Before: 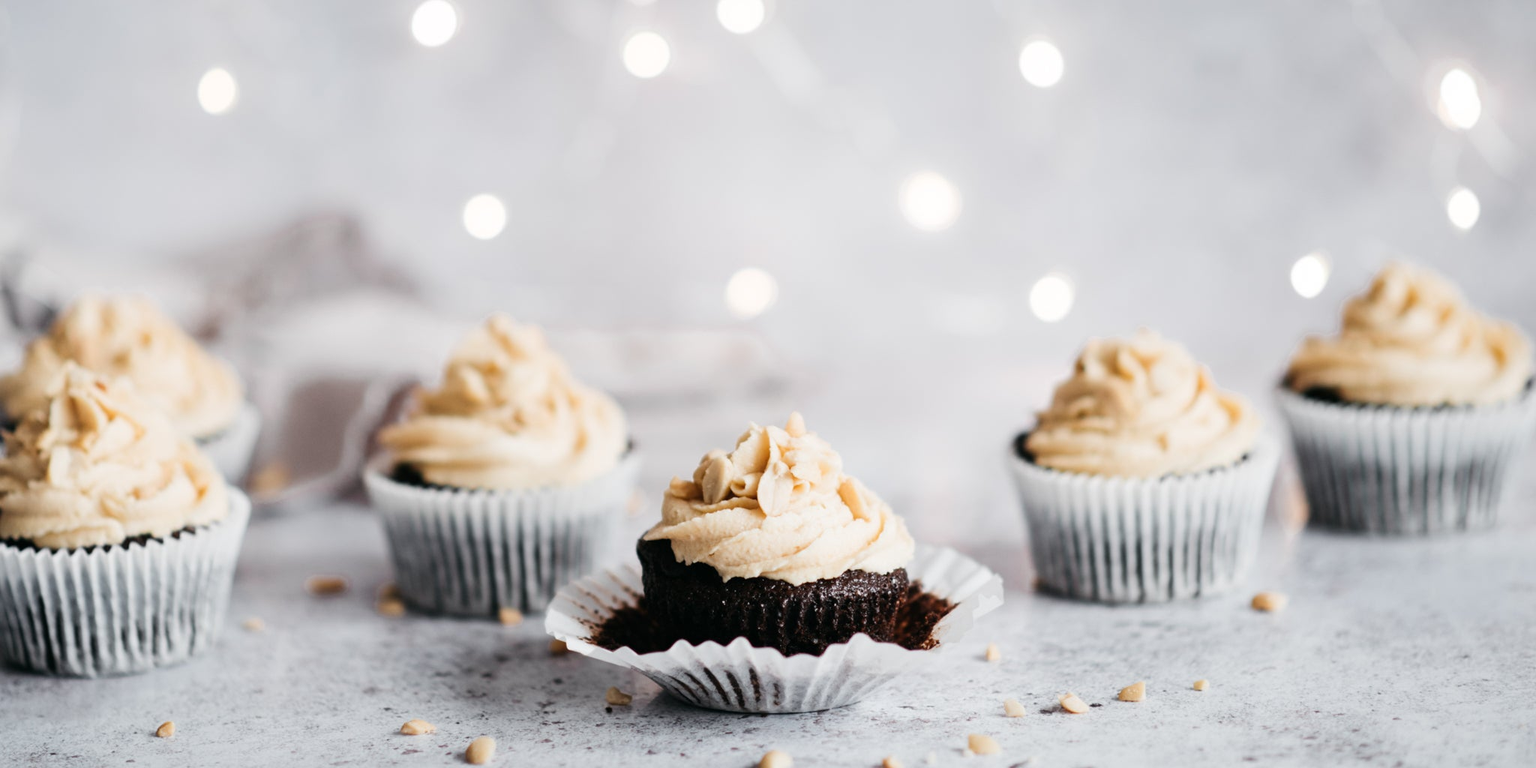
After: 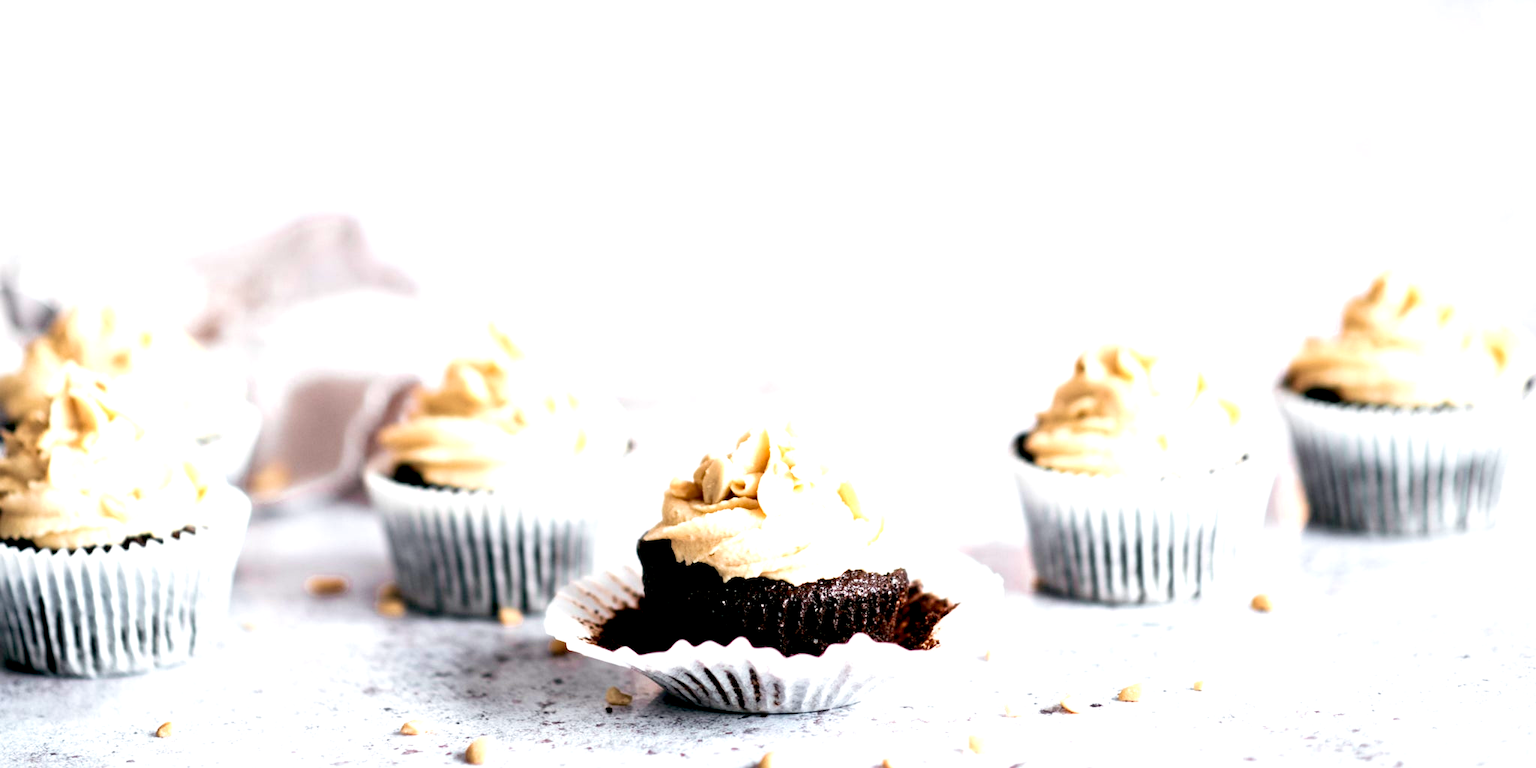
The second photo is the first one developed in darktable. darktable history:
velvia: strength 29.16%
exposure: black level correction 0.01, exposure 1 EV, compensate highlight preservation false
